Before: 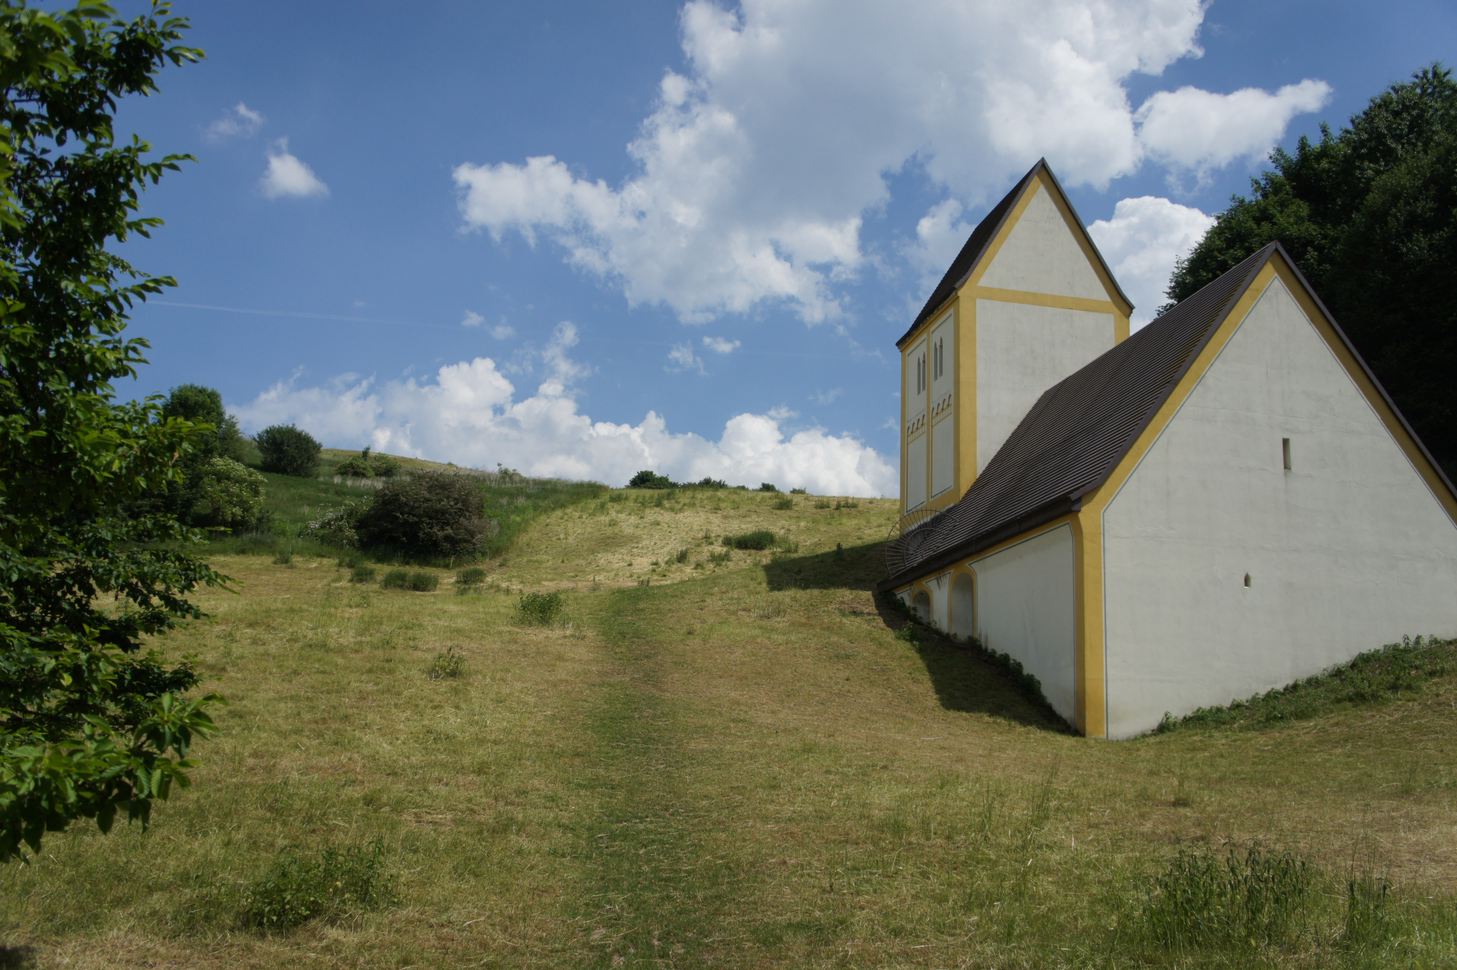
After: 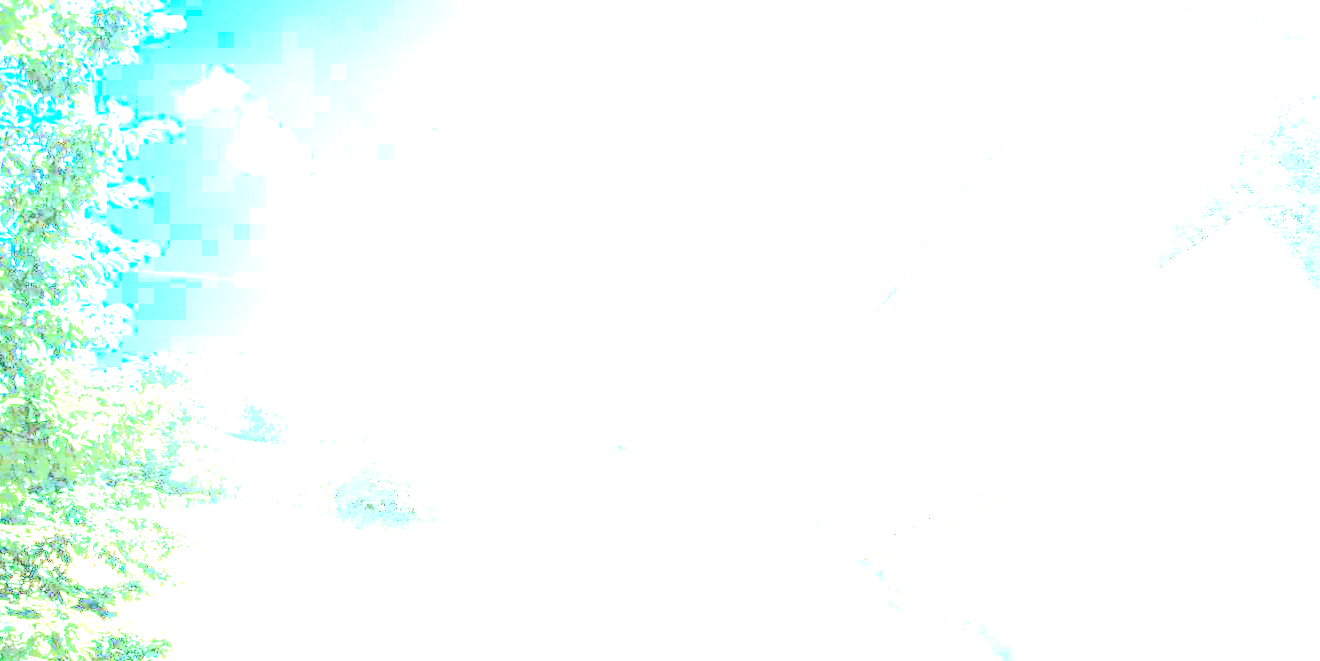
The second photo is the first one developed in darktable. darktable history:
tone equalizer: -8 EV -0.538 EV, -7 EV -0.28 EV, -6 EV -0.047 EV, -5 EV 0.422 EV, -4 EV 0.982 EV, -3 EV 0.776 EV, -2 EV -0.01 EV, -1 EV 0.13 EV, +0 EV -0.006 EV, edges refinement/feathering 500, mask exposure compensation -1.57 EV, preserve details no
color correction: highlights a* -8.82, highlights b* -23.47
exposure: black level correction 0, exposure 4.071 EV, compensate exposure bias true, compensate highlight preservation false
local contrast: on, module defaults
crop: left 1.56%, top 3.361%, right 7.783%, bottom 28.444%
